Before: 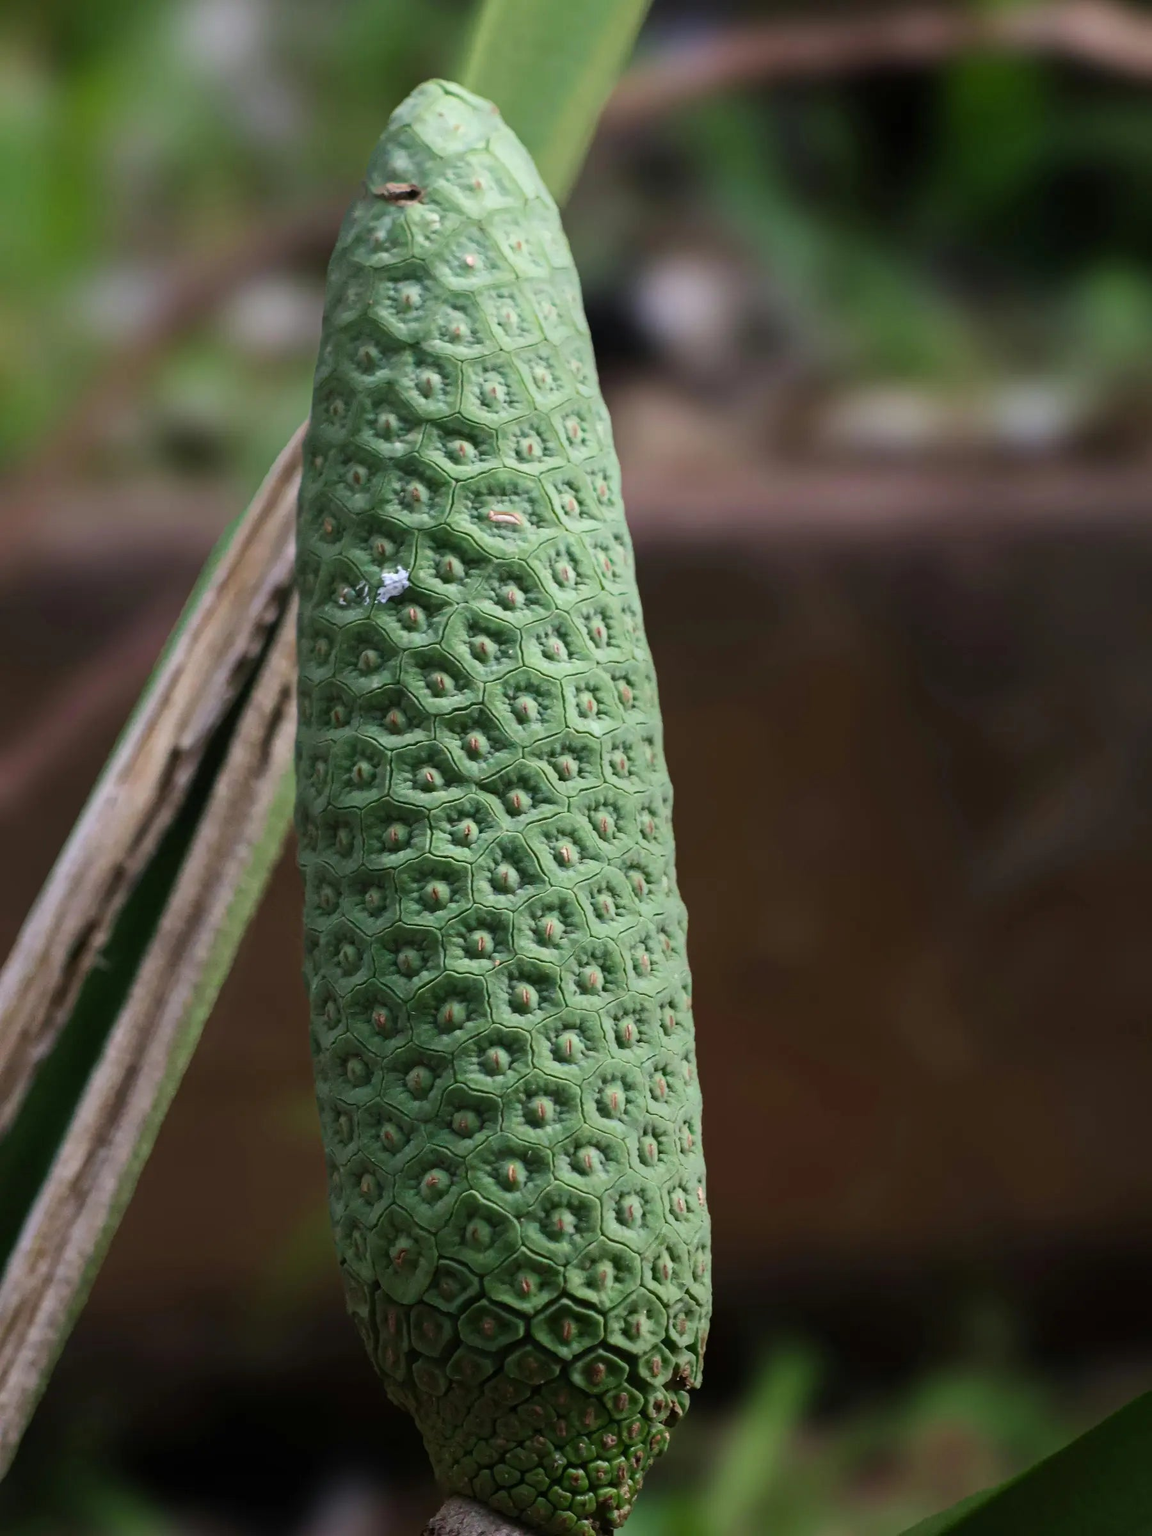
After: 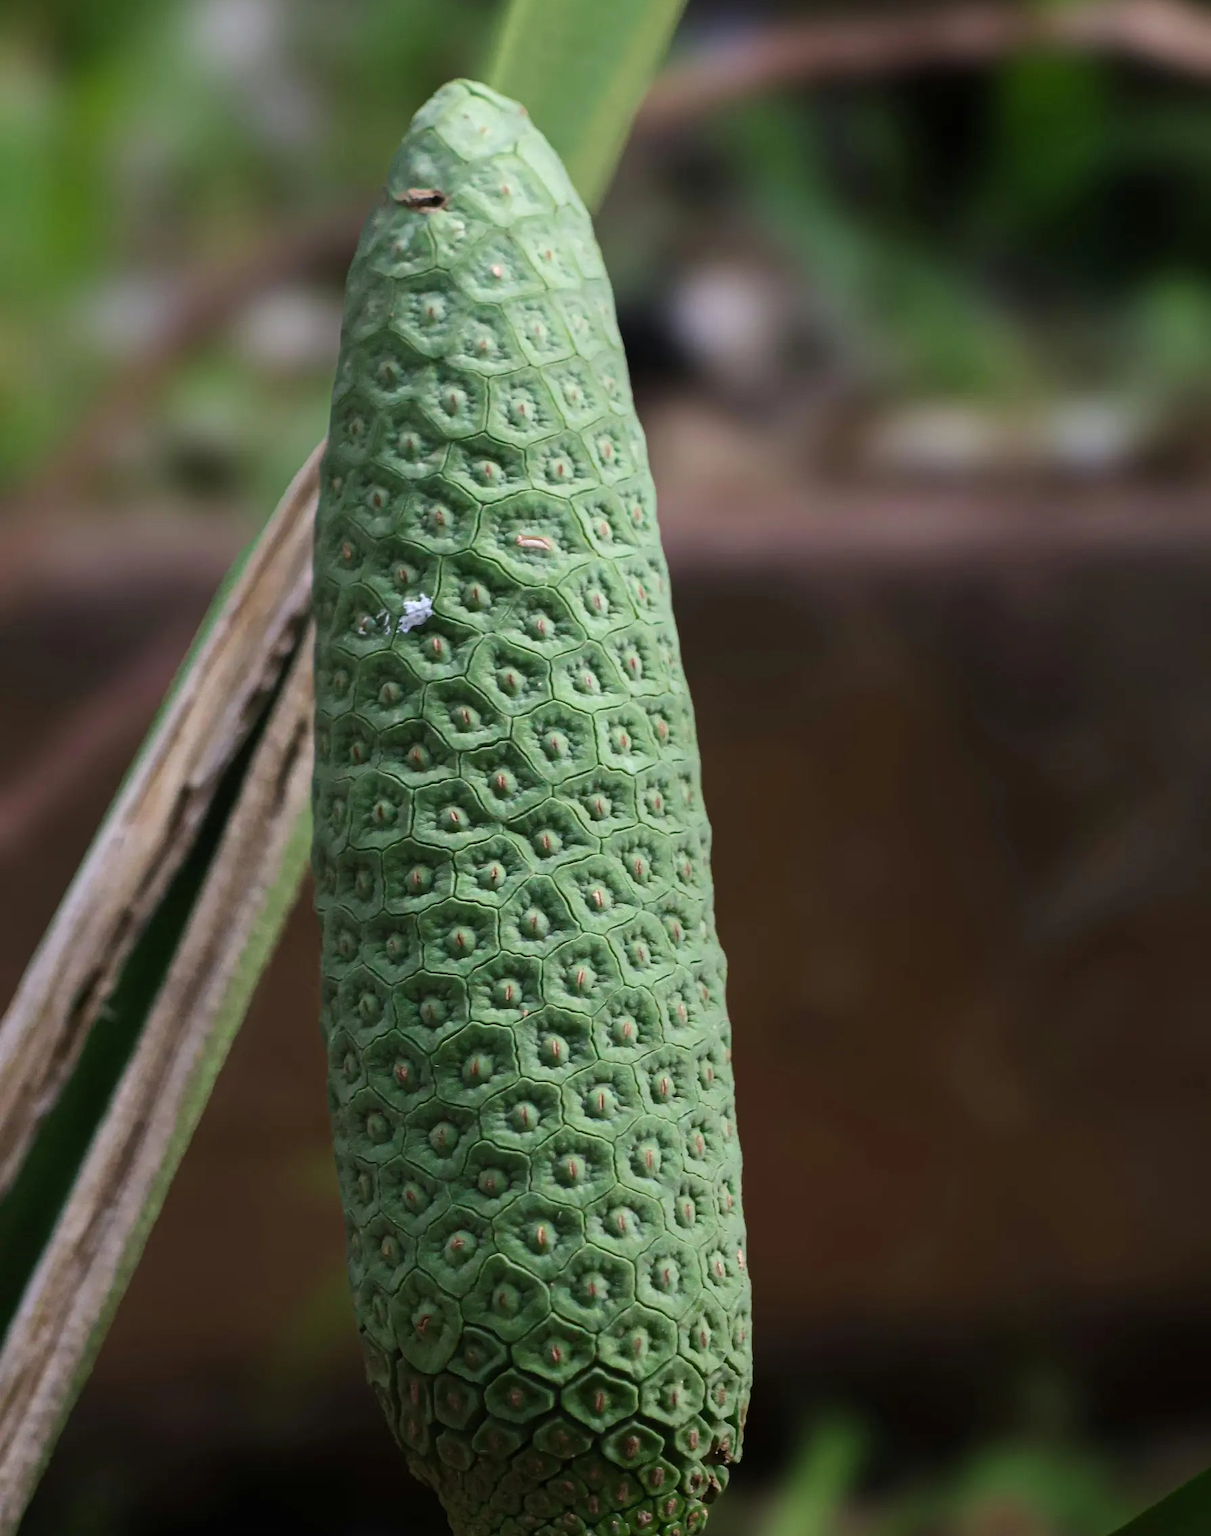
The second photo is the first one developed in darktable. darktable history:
crop: top 0.313%, right 0.255%, bottom 5.049%
